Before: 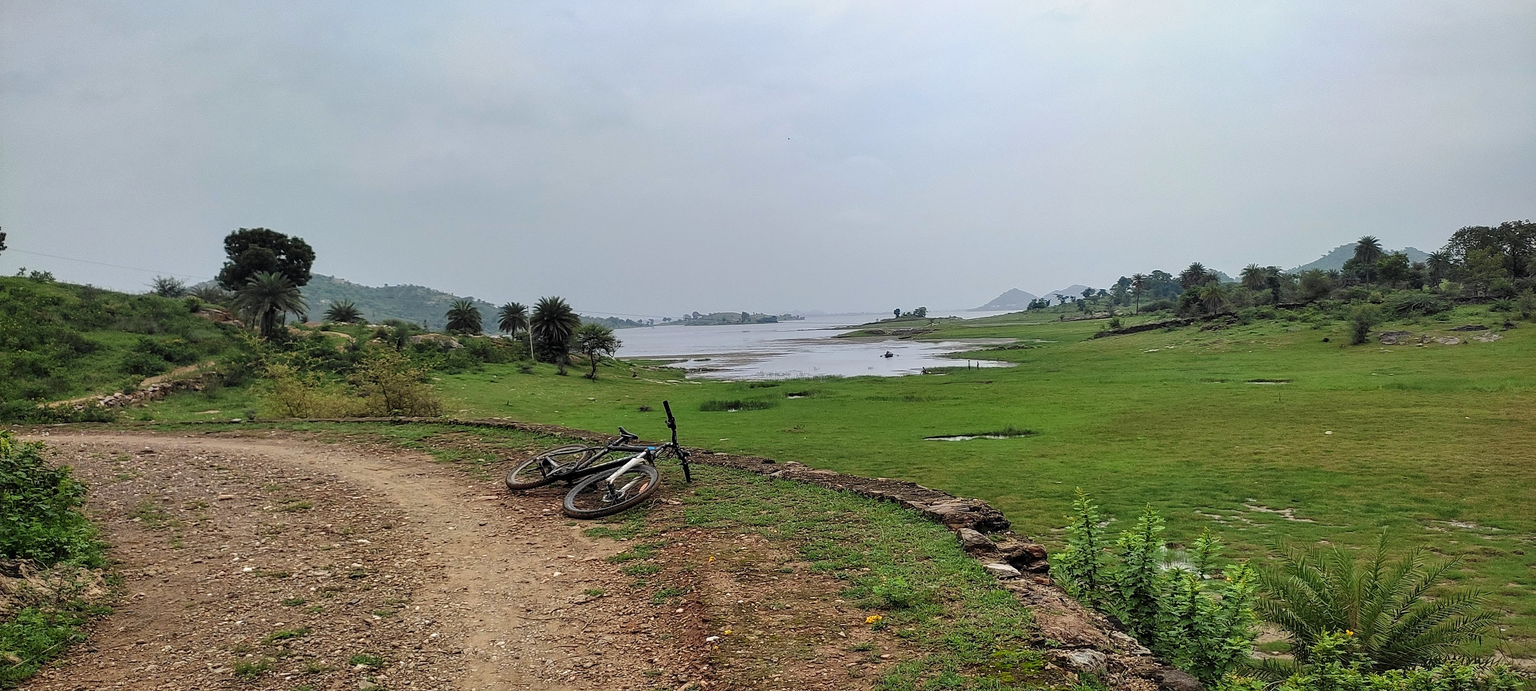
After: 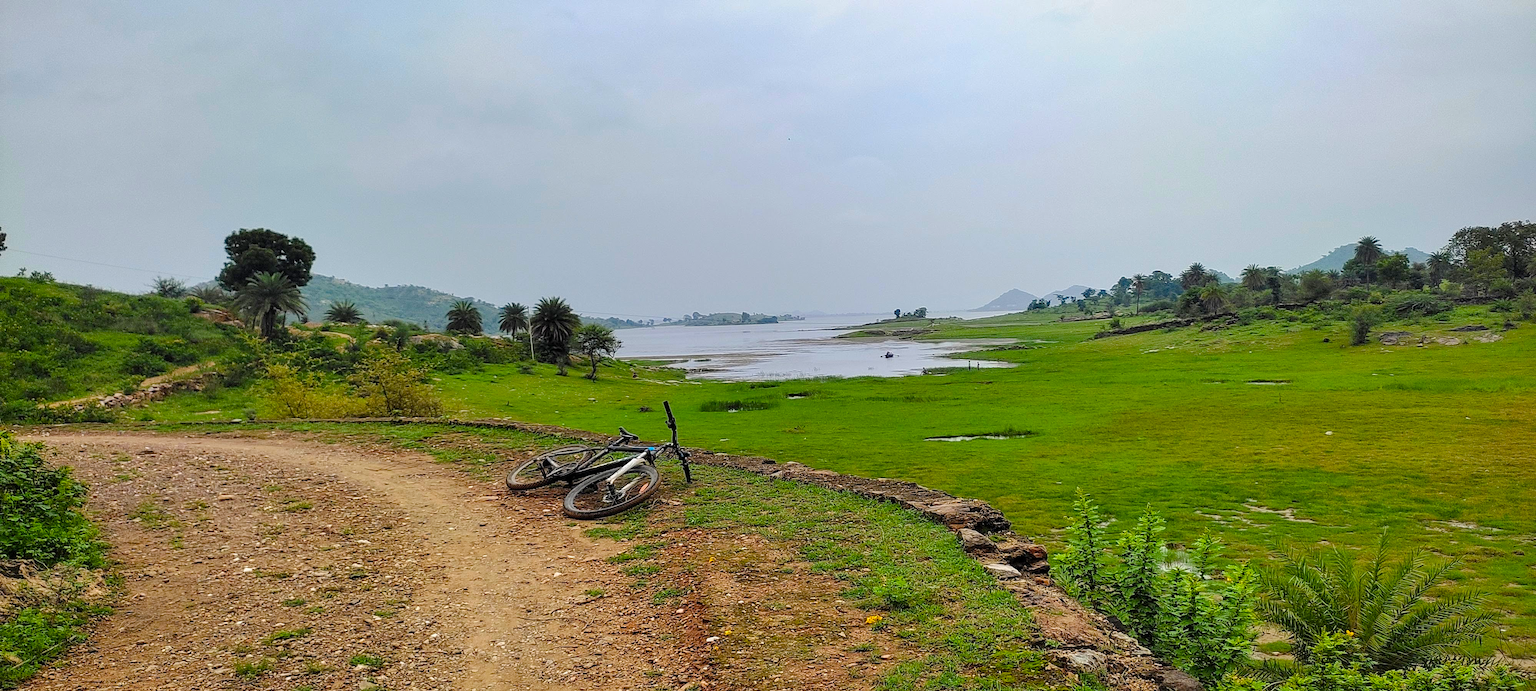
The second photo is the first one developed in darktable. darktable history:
shadows and highlights: shadows 19.88, highlights -20.9, highlights color adjustment 41.68%, soften with gaussian
color balance rgb: perceptual saturation grading › global saturation 37.029%, perceptual saturation grading › shadows 35.71%, perceptual brilliance grading › mid-tones 10.247%, perceptual brilliance grading › shadows 14.48%
